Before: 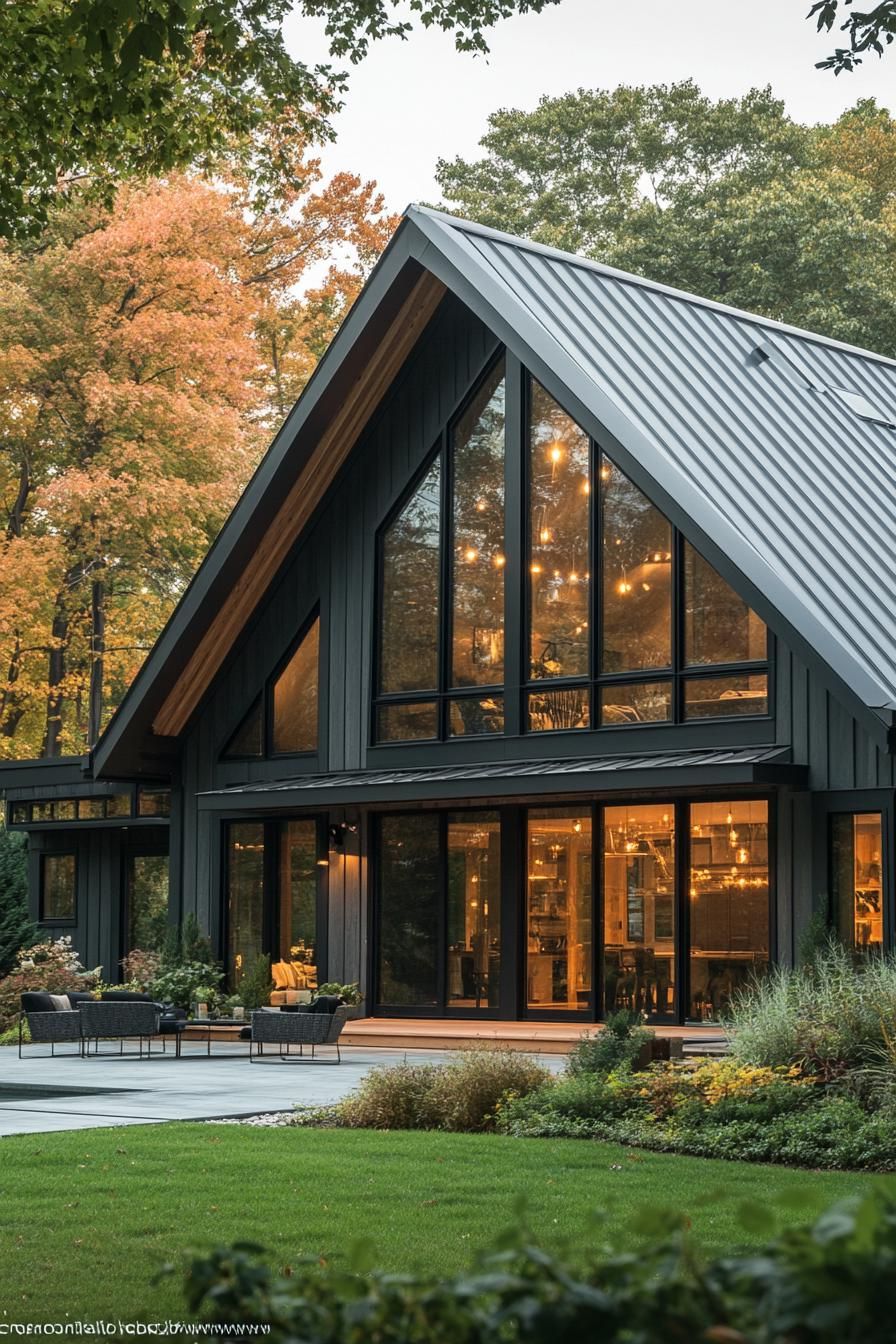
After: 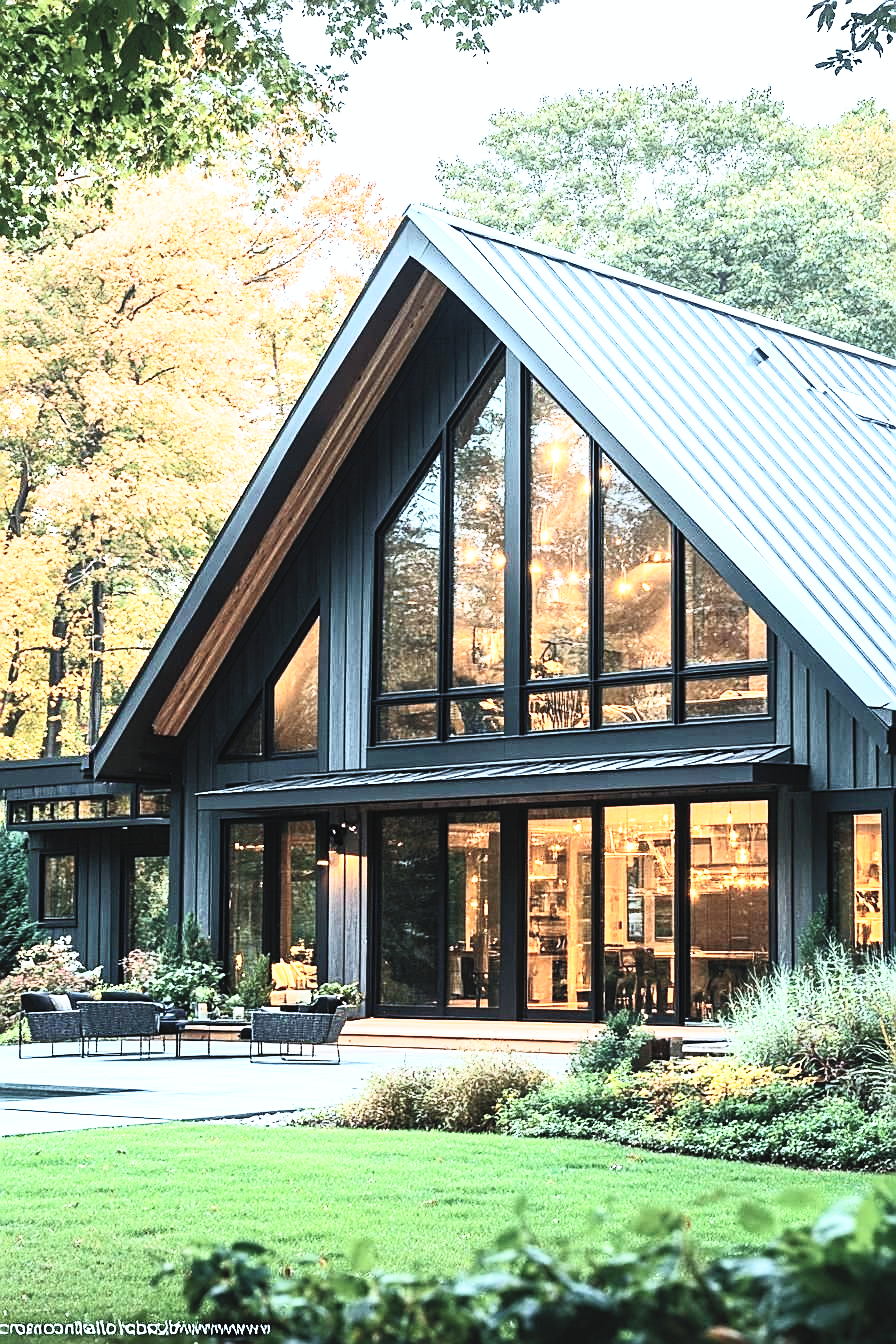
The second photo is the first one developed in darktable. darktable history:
color calibration: illuminant as shot in camera, x 0.378, y 0.381, temperature 4093.27 K
base curve: curves: ch0 [(0, 0) (0.007, 0.004) (0.027, 0.03) (0.046, 0.07) (0.207, 0.54) (0.442, 0.872) (0.673, 0.972) (1, 1)], preserve colors none
sharpen: on, module defaults
contrast brightness saturation: contrast 0.416, brightness 0.565, saturation -0.194
